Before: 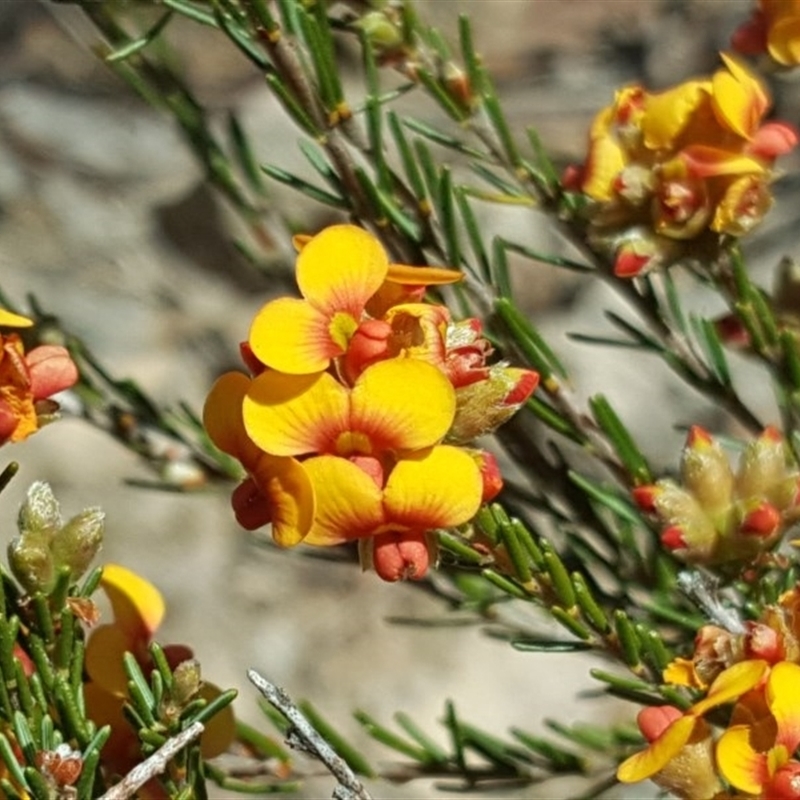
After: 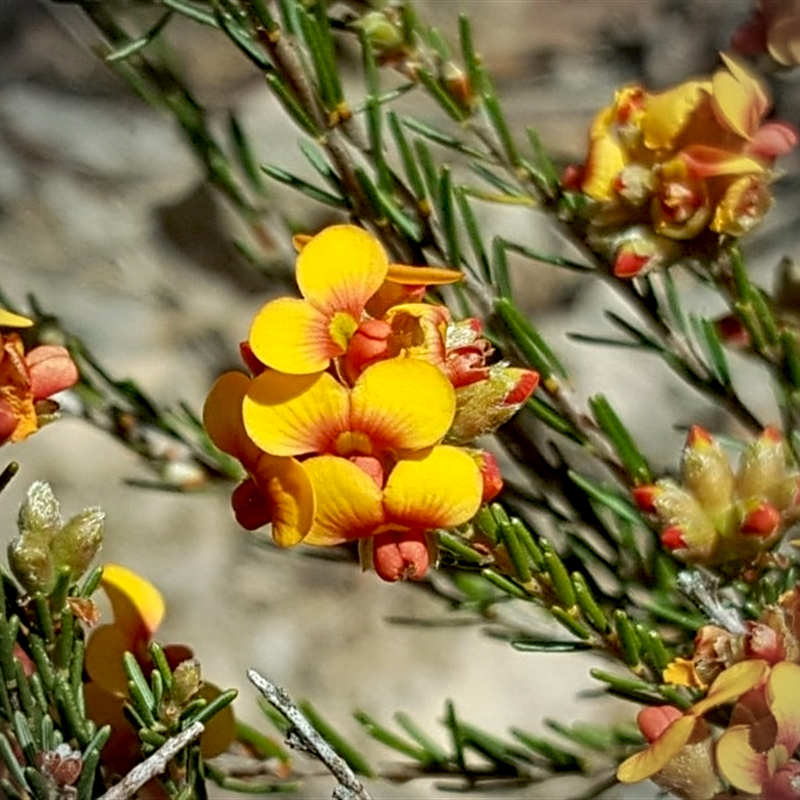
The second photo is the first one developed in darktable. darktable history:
sharpen: on, module defaults
exposure: black level correction 0.009, exposure 0.015 EV, compensate highlight preservation false
vignetting: fall-off start 91.64%
